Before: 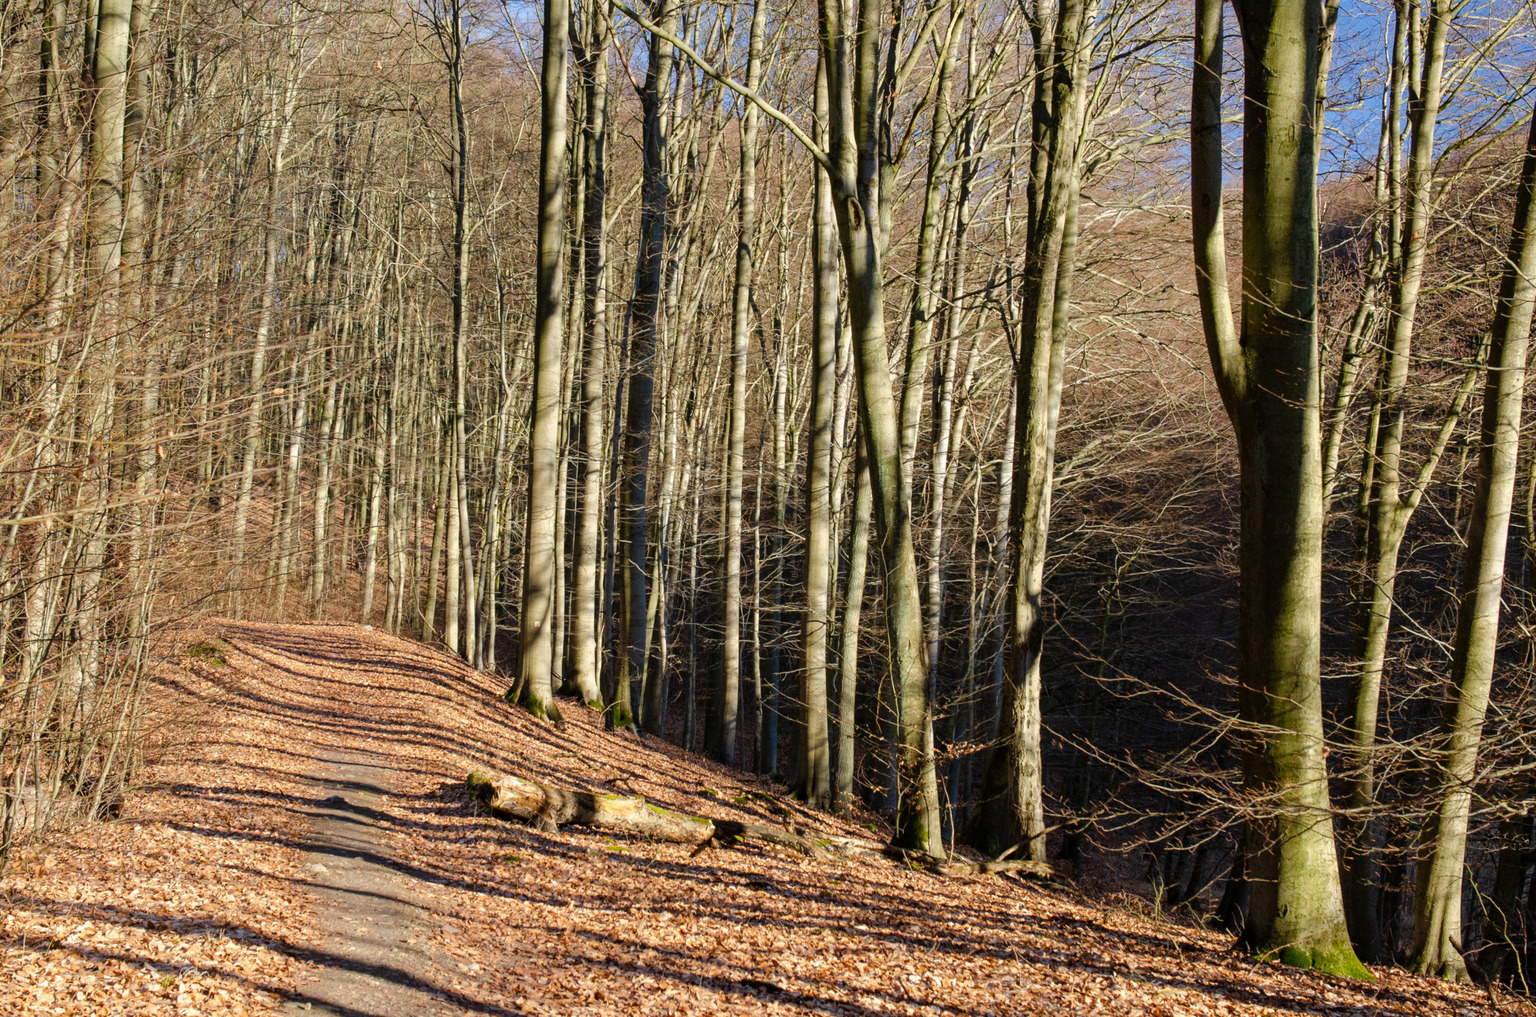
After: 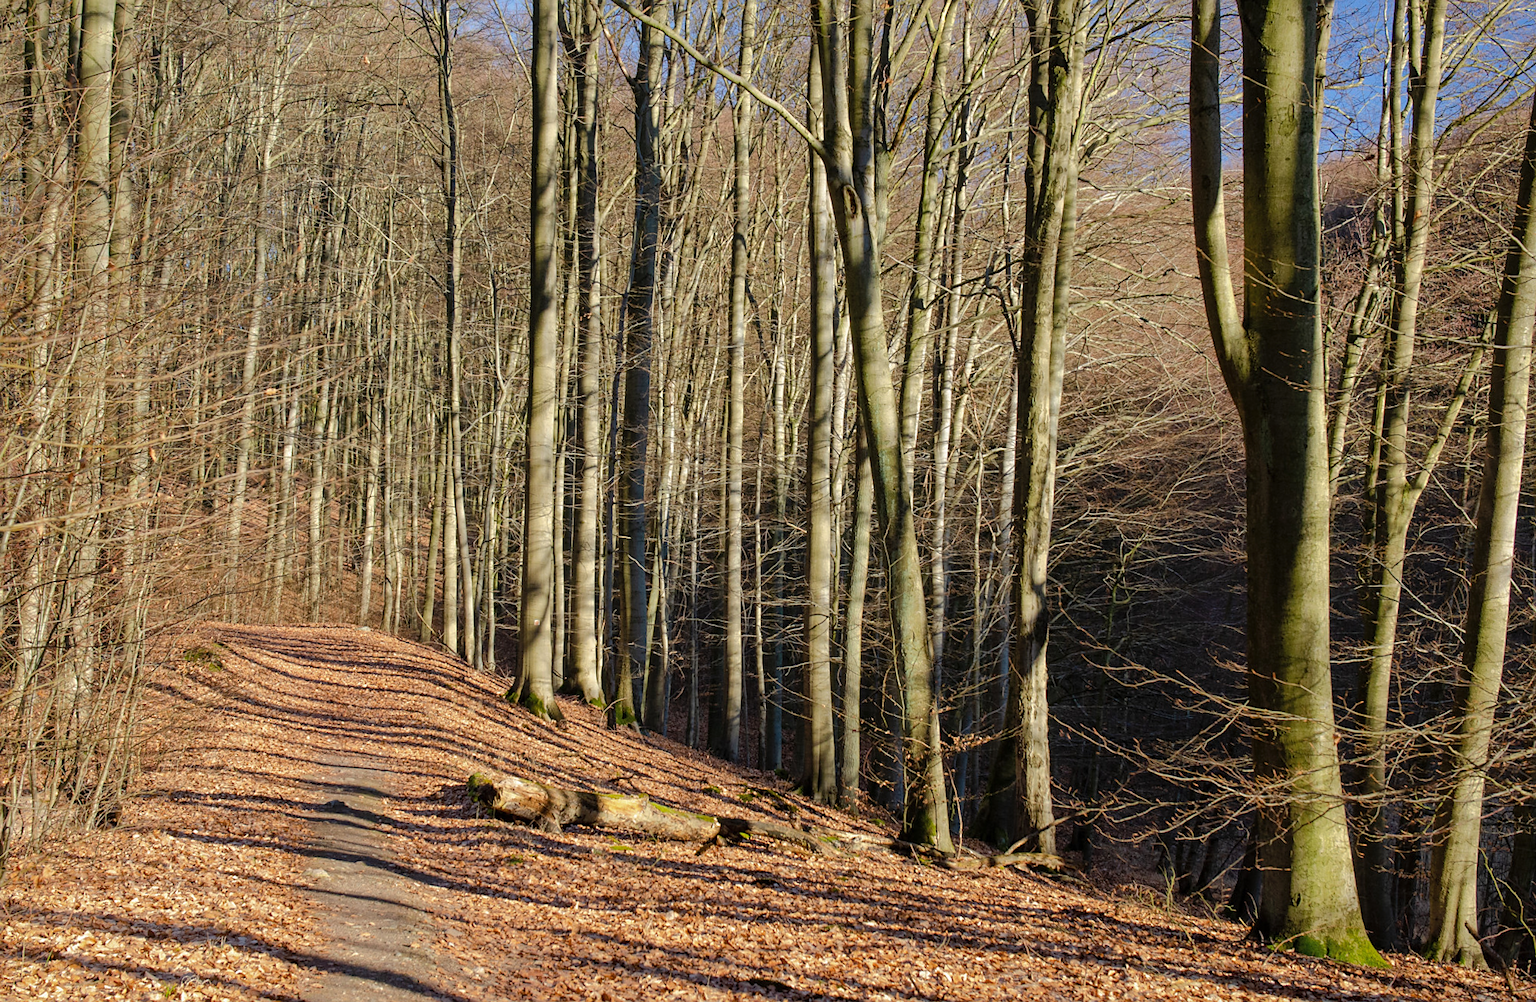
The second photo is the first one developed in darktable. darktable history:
sharpen: radius 1.458, amount 0.398, threshold 1.271
shadows and highlights: shadows 40, highlights -60
rotate and perspective: rotation -1°, crop left 0.011, crop right 0.989, crop top 0.025, crop bottom 0.975
